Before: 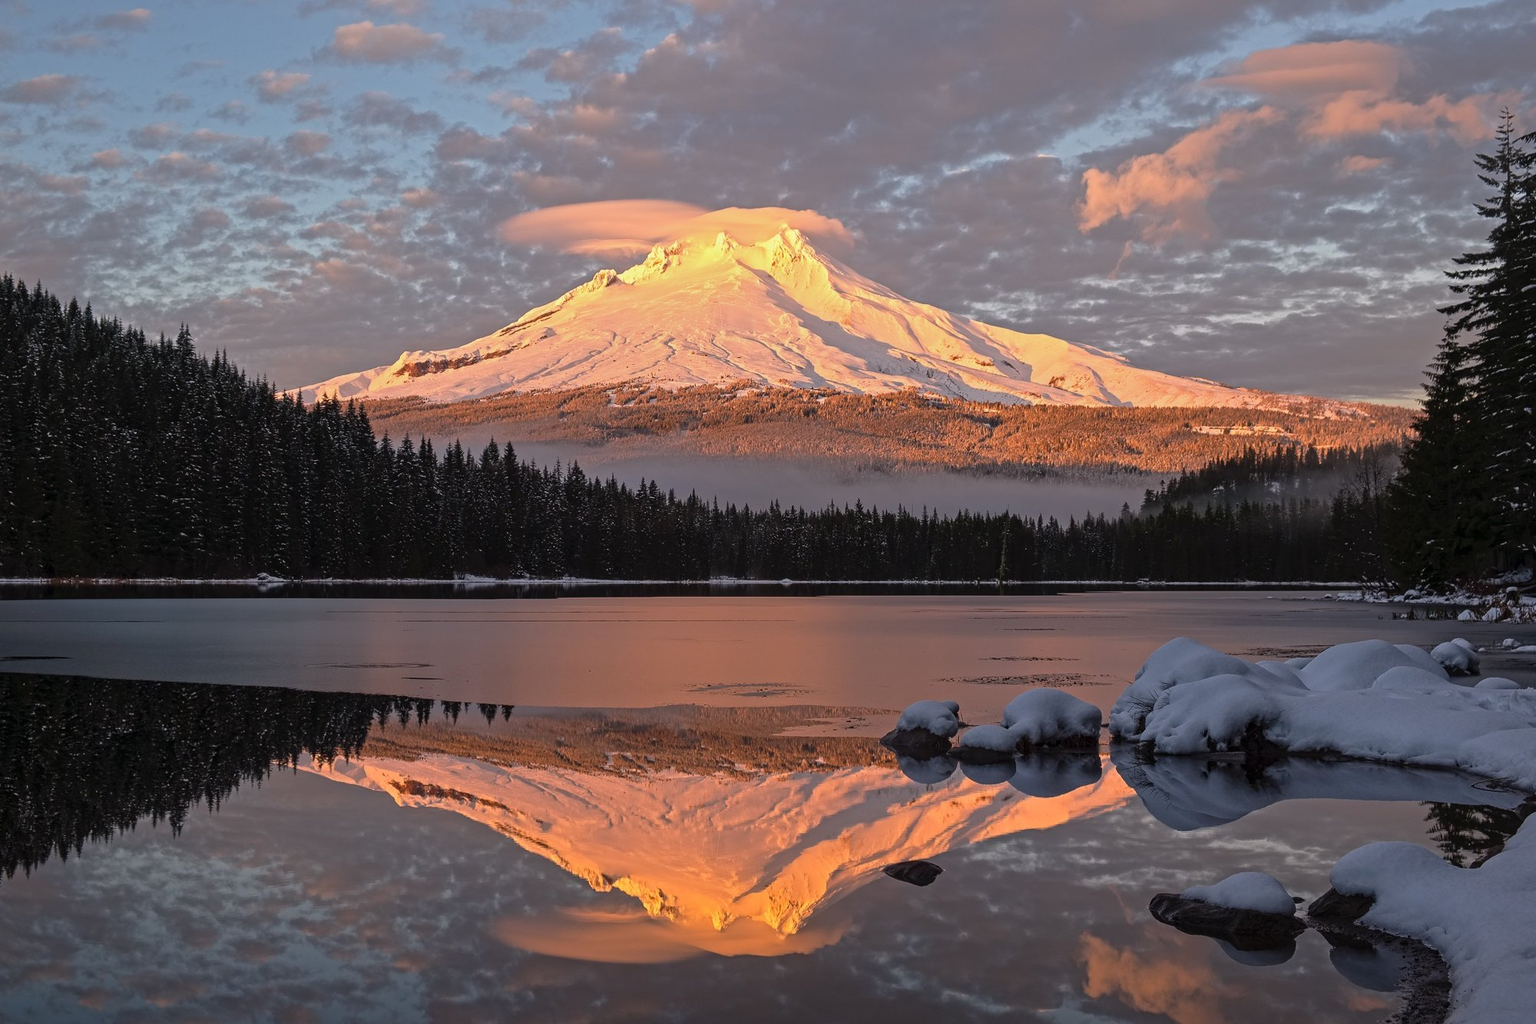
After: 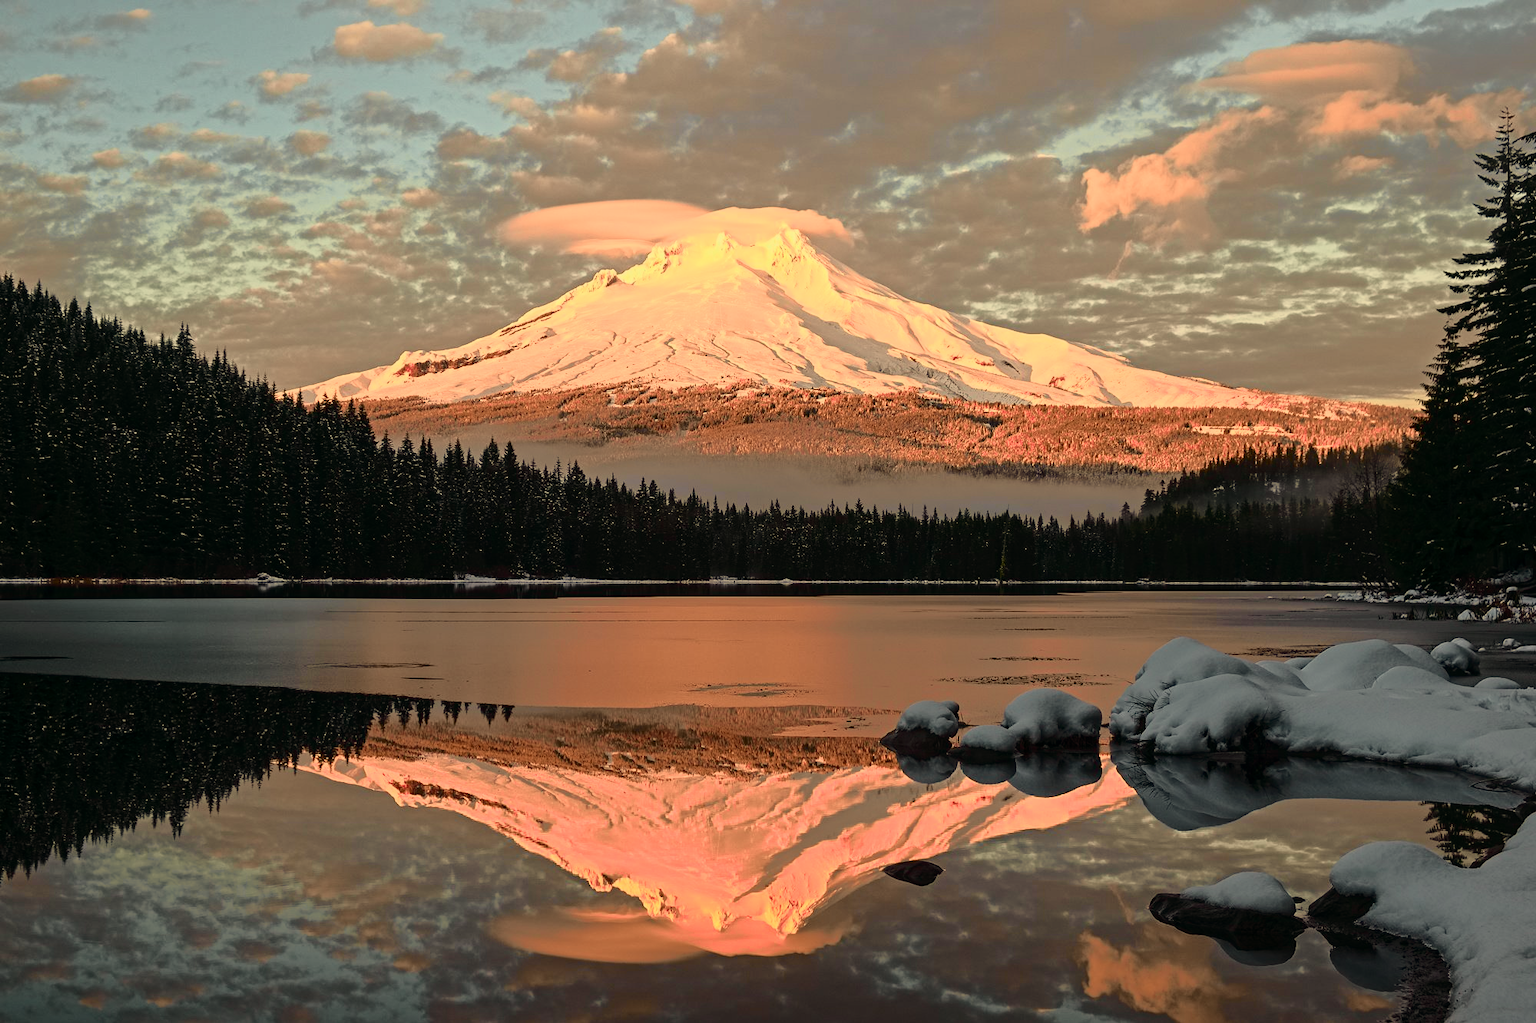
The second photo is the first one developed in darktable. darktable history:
white balance: red 1.08, blue 0.791
tone curve: curves: ch0 [(0, 0) (0.081, 0.044) (0.192, 0.125) (0.283, 0.238) (0.416, 0.449) (0.495, 0.524) (0.661, 0.756) (0.788, 0.87) (1, 0.951)]; ch1 [(0, 0) (0.161, 0.092) (0.35, 0.33) (0.392, 0.392) (0.427, 0.426) (0.479, 0.472) (0.505, 0.497) (0.521, 0.524) (0.567, 0.56) (0.583, 0.592) (0.625, 0.627) (0.678, 0.733) (1, 1)]; ch2 [(0, 0) (0.346, 0.362) (0.404, 0.427) (0.502, 0.499) (0.531, 0.523) (0.544, 0.561) (0.58, 0.59) (0.629, 0.642) (0.717, 0.678) (1, 1)], color space Lab, independent channels, preserve colors none
